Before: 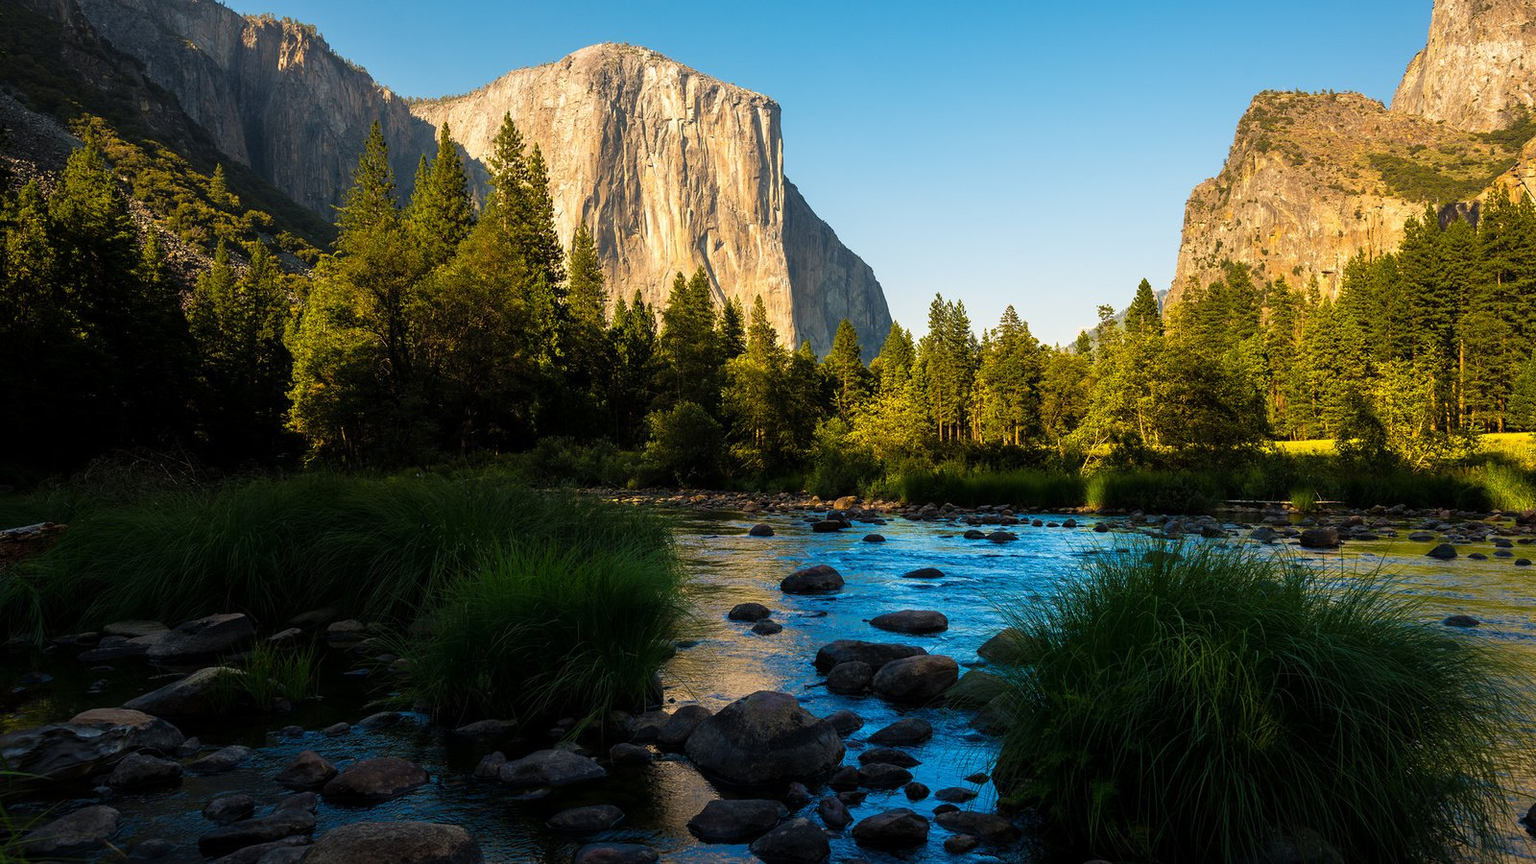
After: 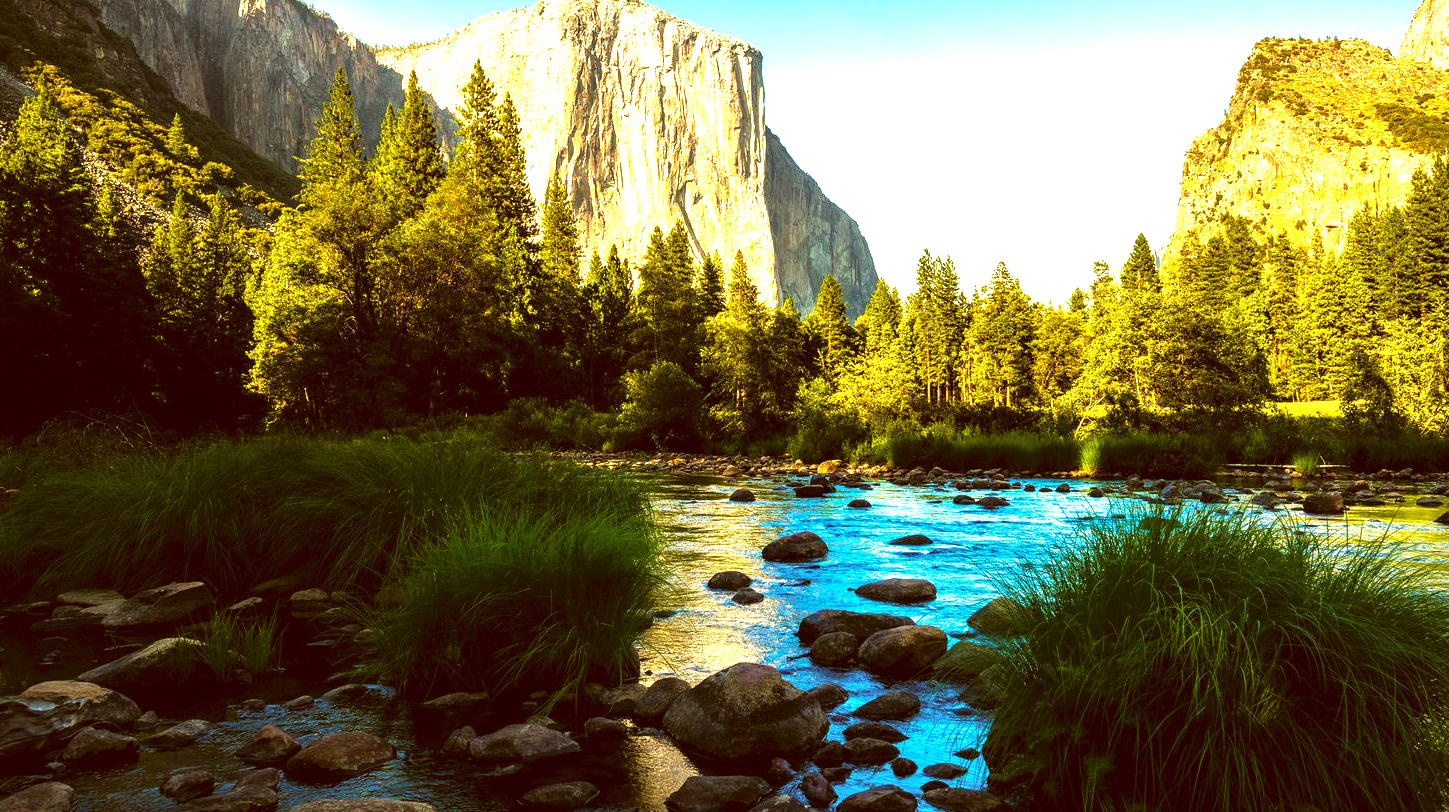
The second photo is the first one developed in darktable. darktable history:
color correction: highlights a* -6.01, highlights b* 9.17, shadows a* 10.72, shadows b* 23.92
local contrast: detail 135%, midtone range 0.747
color balance rgb: power › hue 208.41°, highlights gain › luminance 17.752%, linear chroma grading › global chroma 8.698%, perceptual saturation grading › global saturation 0.84%, perceptual brilliance grading › global brilliance 24.48%, global vibrance 20%
exposure: black level correction -0.002, exposure 0.54 EV, compensate highlight preservation false
crop: left 3.19%, top 6.4%, right 6.19%, bottom 3.333%
velvia: on, module defaults
